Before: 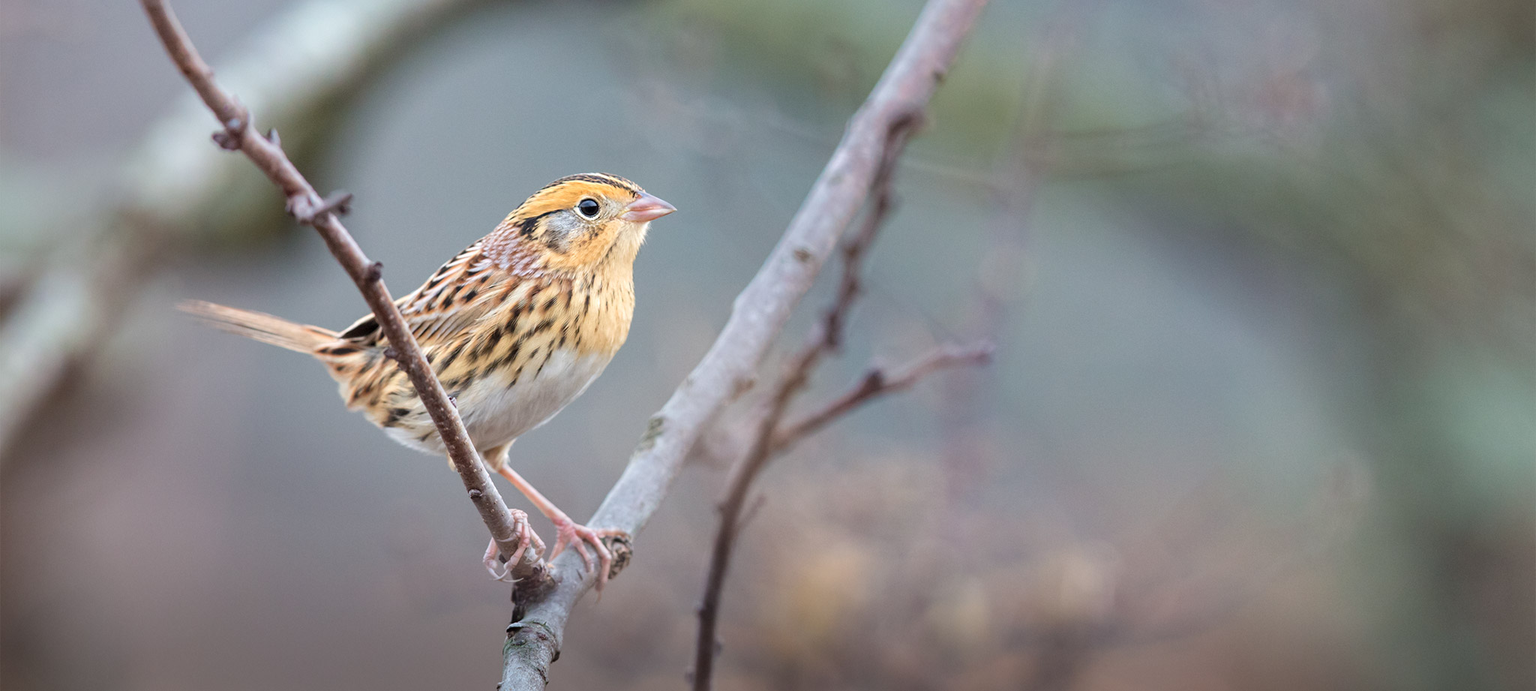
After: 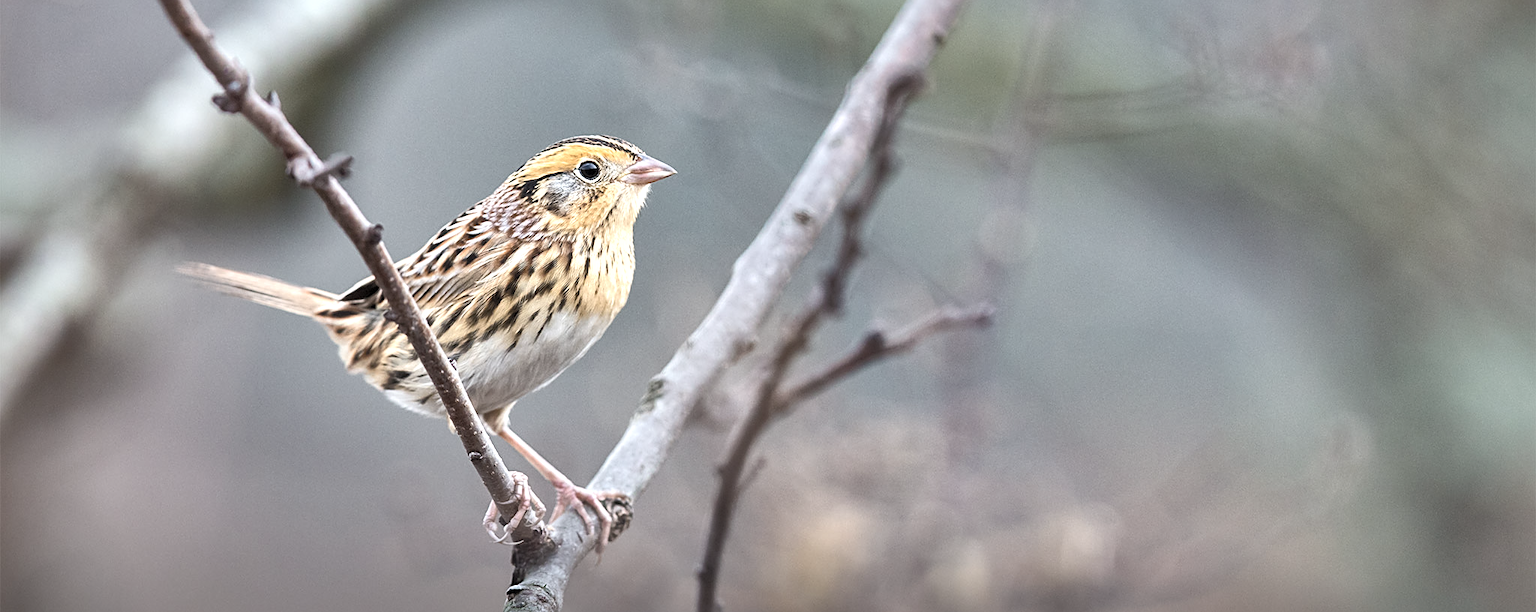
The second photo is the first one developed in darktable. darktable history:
local contrast: mode bilateral grid, contrast 21, coarseness 50, detail 143%, midtone range 0.2
crop and rotate: top 5.501%, bottom 5.863%
sharpen: on, module defaults
shadows and highlights: radius 108.48, shadows 23.94, highlights -59.32, low approximation 0.01, soften with gaussian
color balance rgb: perceptual saturation grading › global saturation 30.573%, perceptual brilliance grading › highlights 9.609%, perceptual brilliance grading › shadows -4.645%
contrast brightness saturation: brightness 0.185, saturation -0.492
